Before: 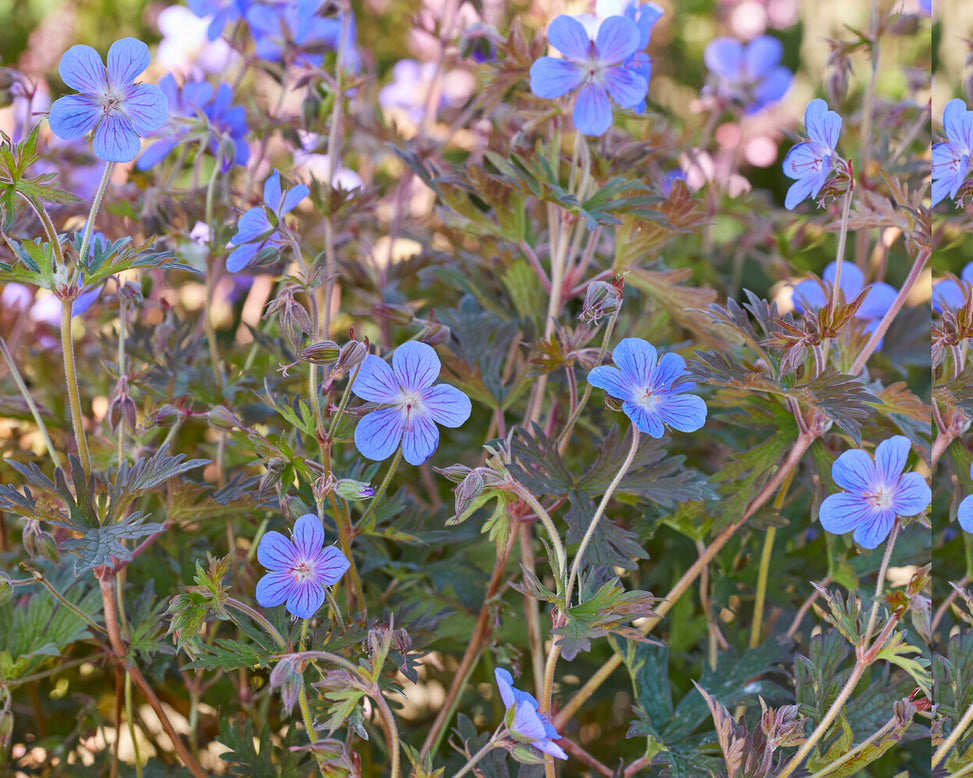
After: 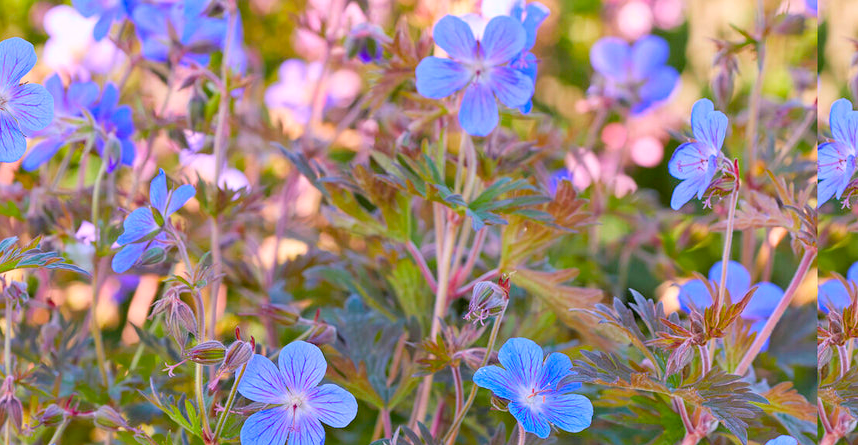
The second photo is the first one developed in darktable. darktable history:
crop and rotate: left 11.812%, bottom 42.776%
contrast brightness saturation: brightness 0.09, saturation 0.19
color balance rgb: shadows lift › chroma 2%, shadows lift › hue 217.2°, power › chroma 0.25%, power › hue 60°, highlights gain › chroma 1.5%, highlights gain › hue 309.6°, global offset › luminance -0.5%, perceptual saturation grading › global saturation 15%, global vibrance 20%
